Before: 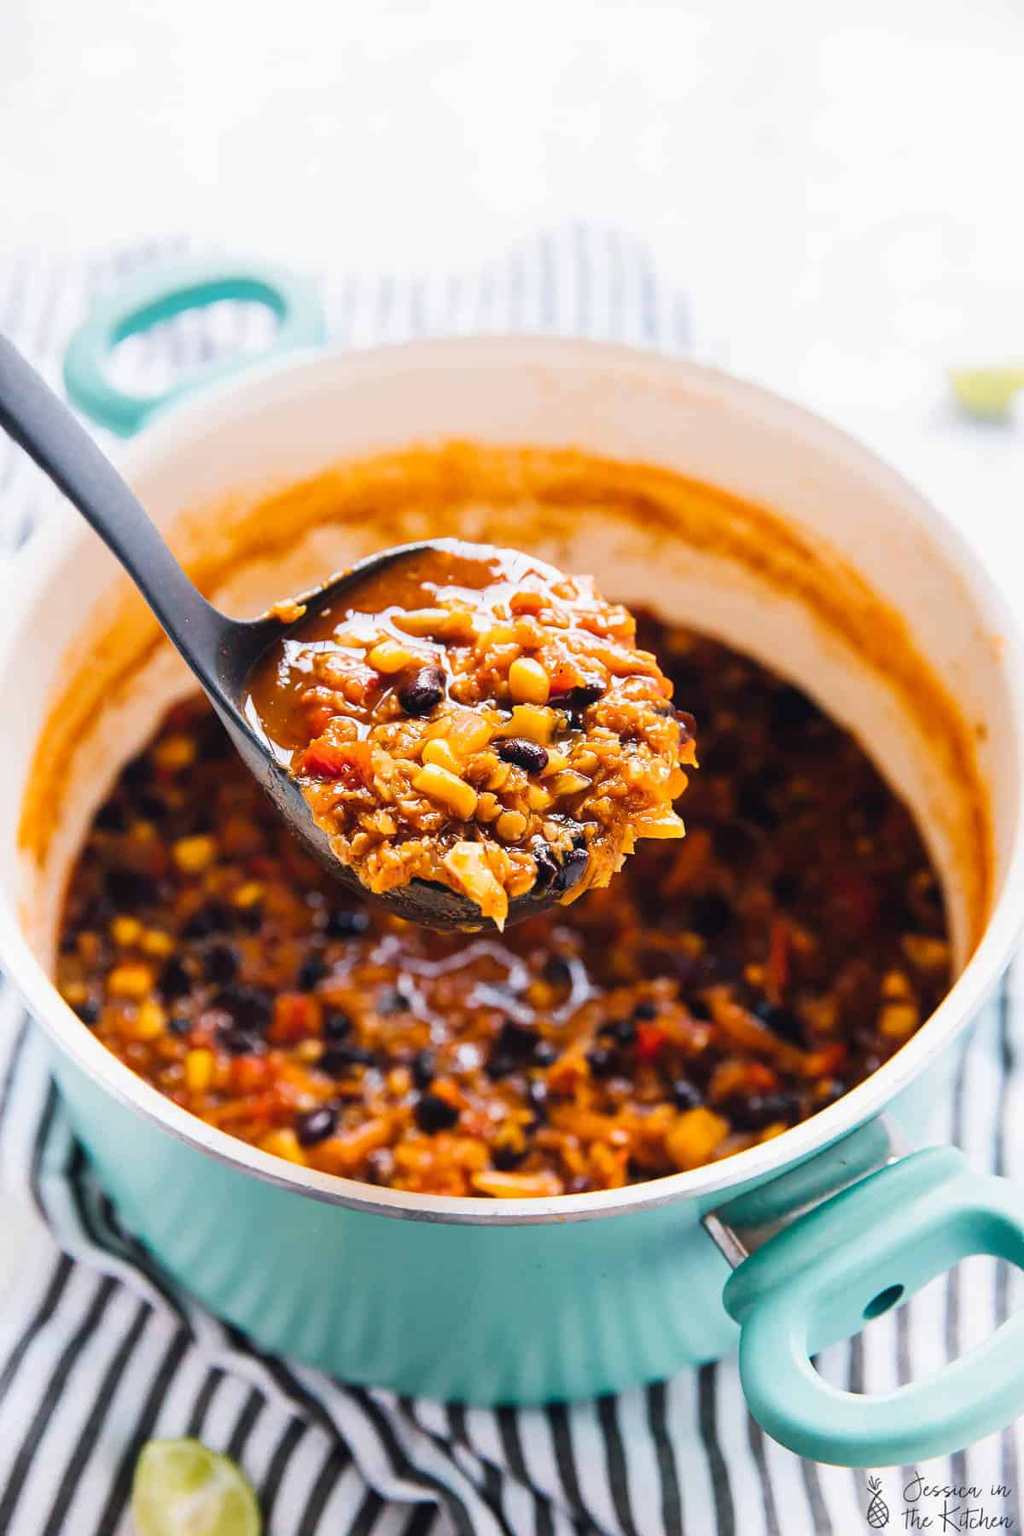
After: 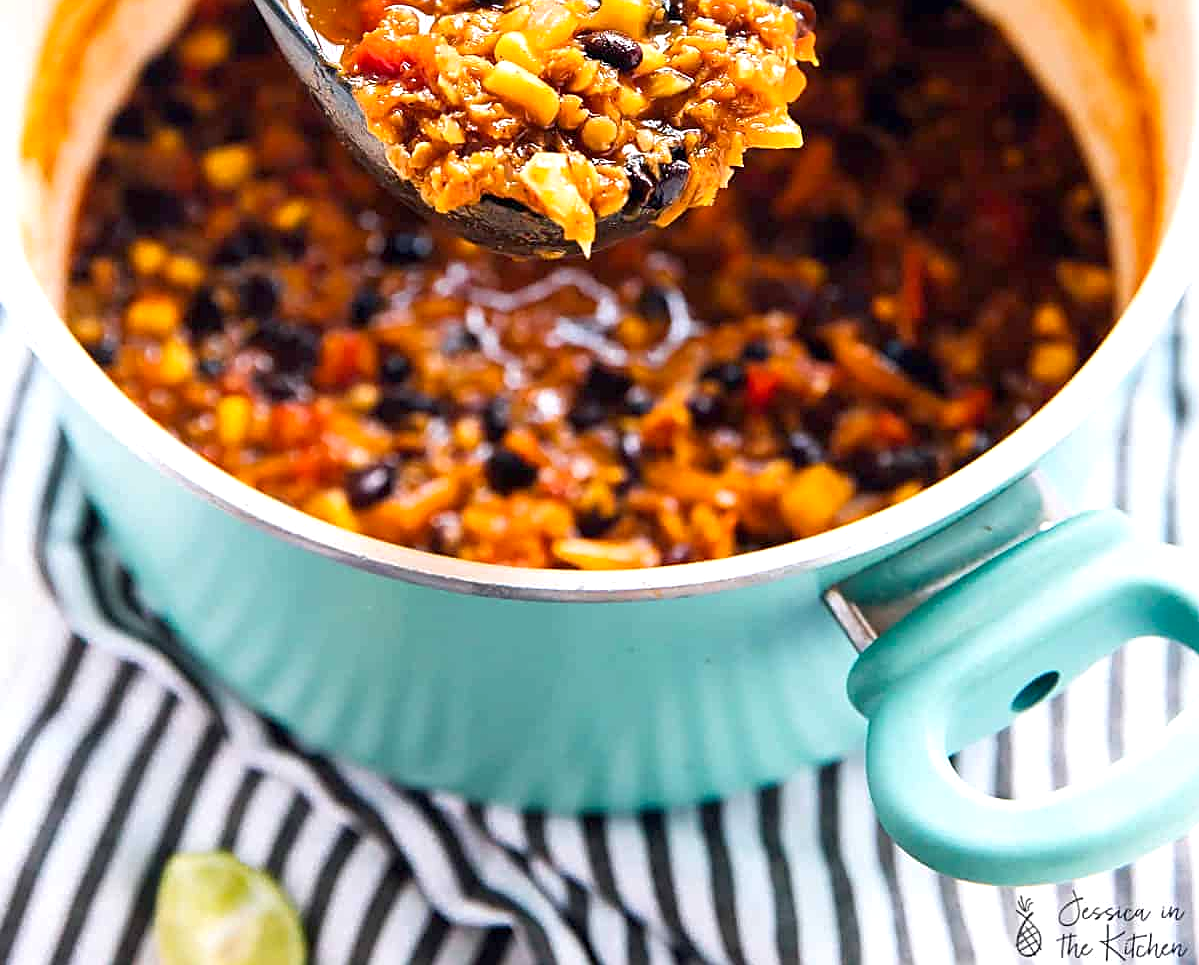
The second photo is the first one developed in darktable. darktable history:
crop and rotate: top 46.346%, right 0.038%
exposure: black level correction 0.003, exposure 0.387 EV, compensate exposure bias true, compensate highlight preservation false
sharpen: on, module defaults
